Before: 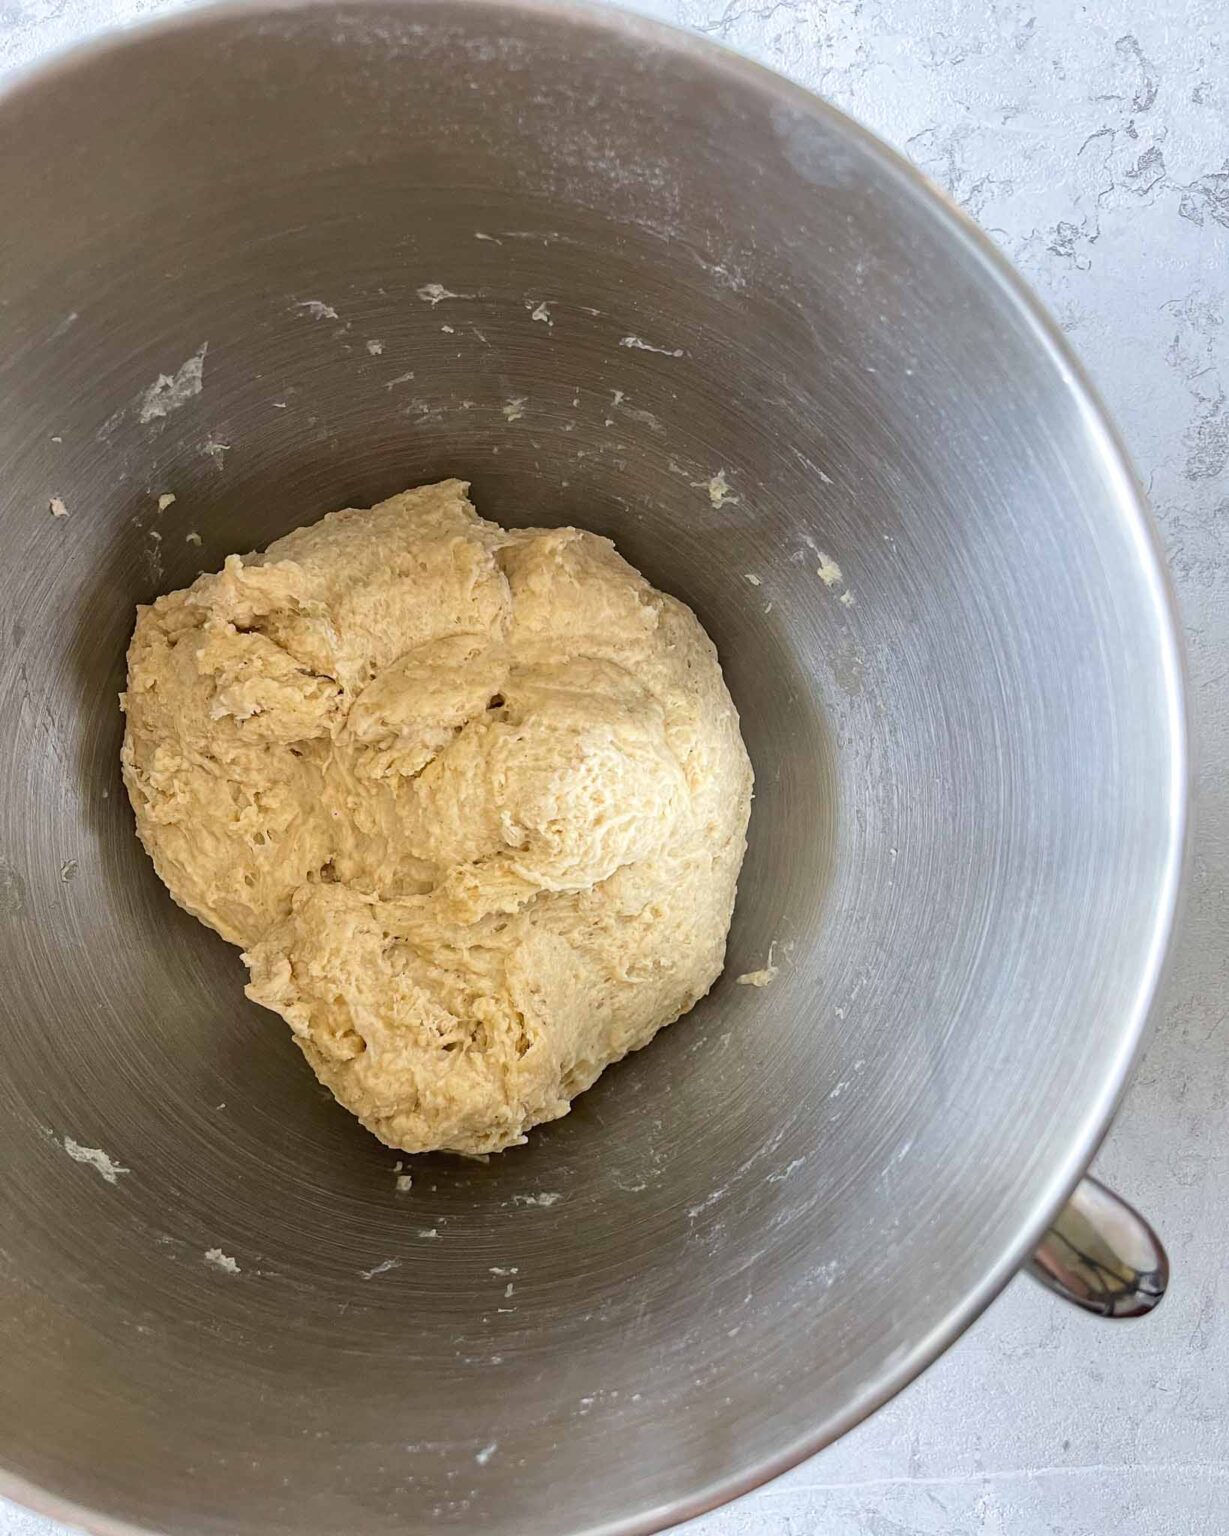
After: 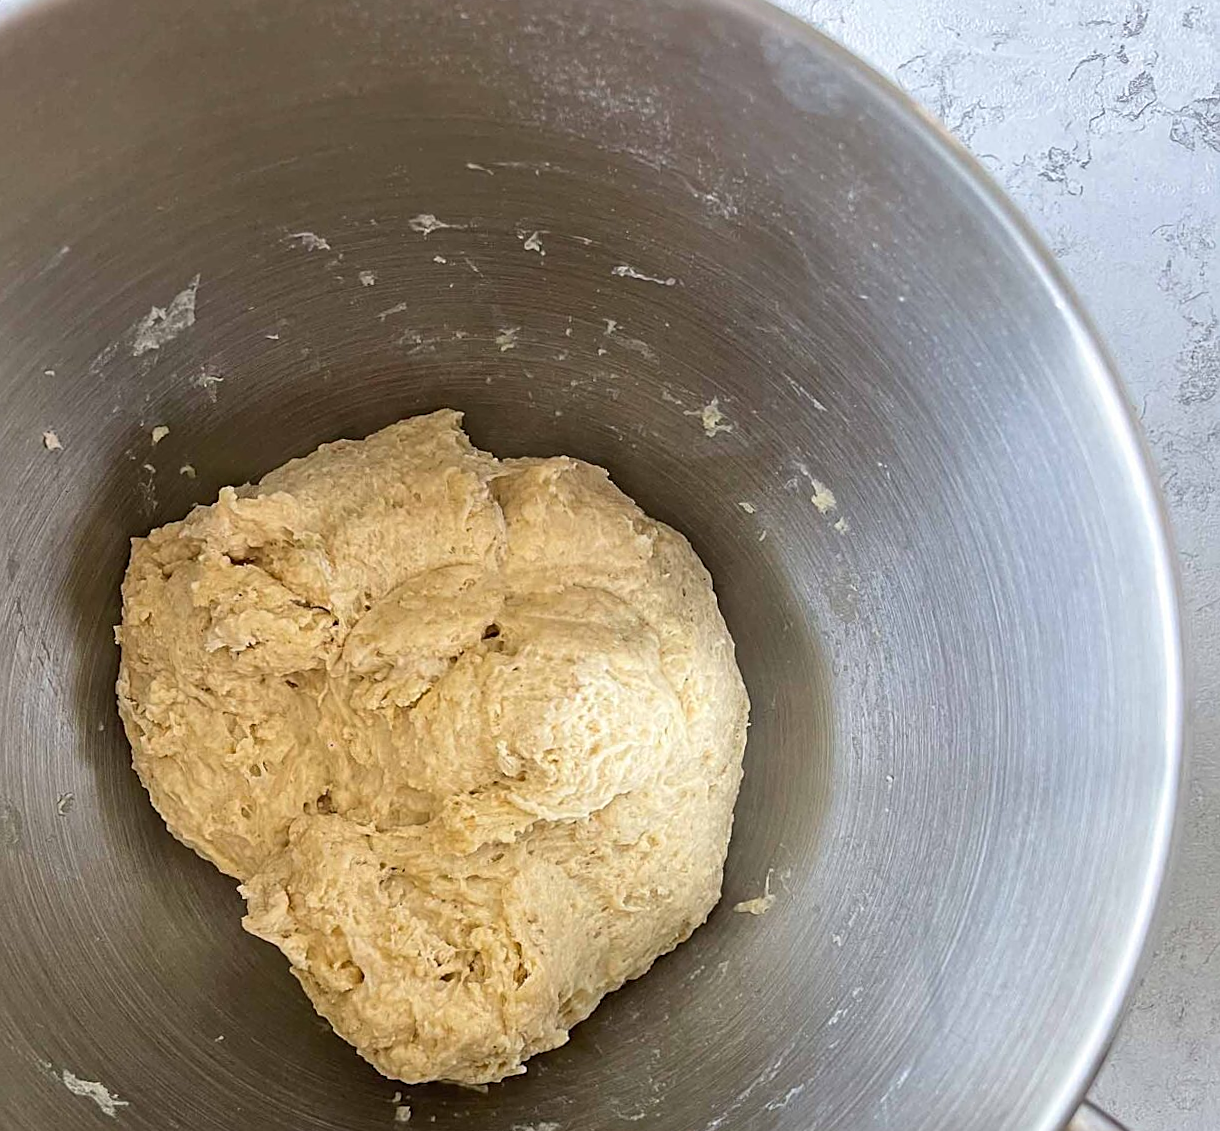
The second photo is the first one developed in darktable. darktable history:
crop: top 3.857%, bottom 21.132%
sharpen: on, module defaults
rotate and perspective: rotation -0.45°, automatic cropping original format, crop left 0.008, crop right 0.992, crop top 0.012, crop bottom 0.988
